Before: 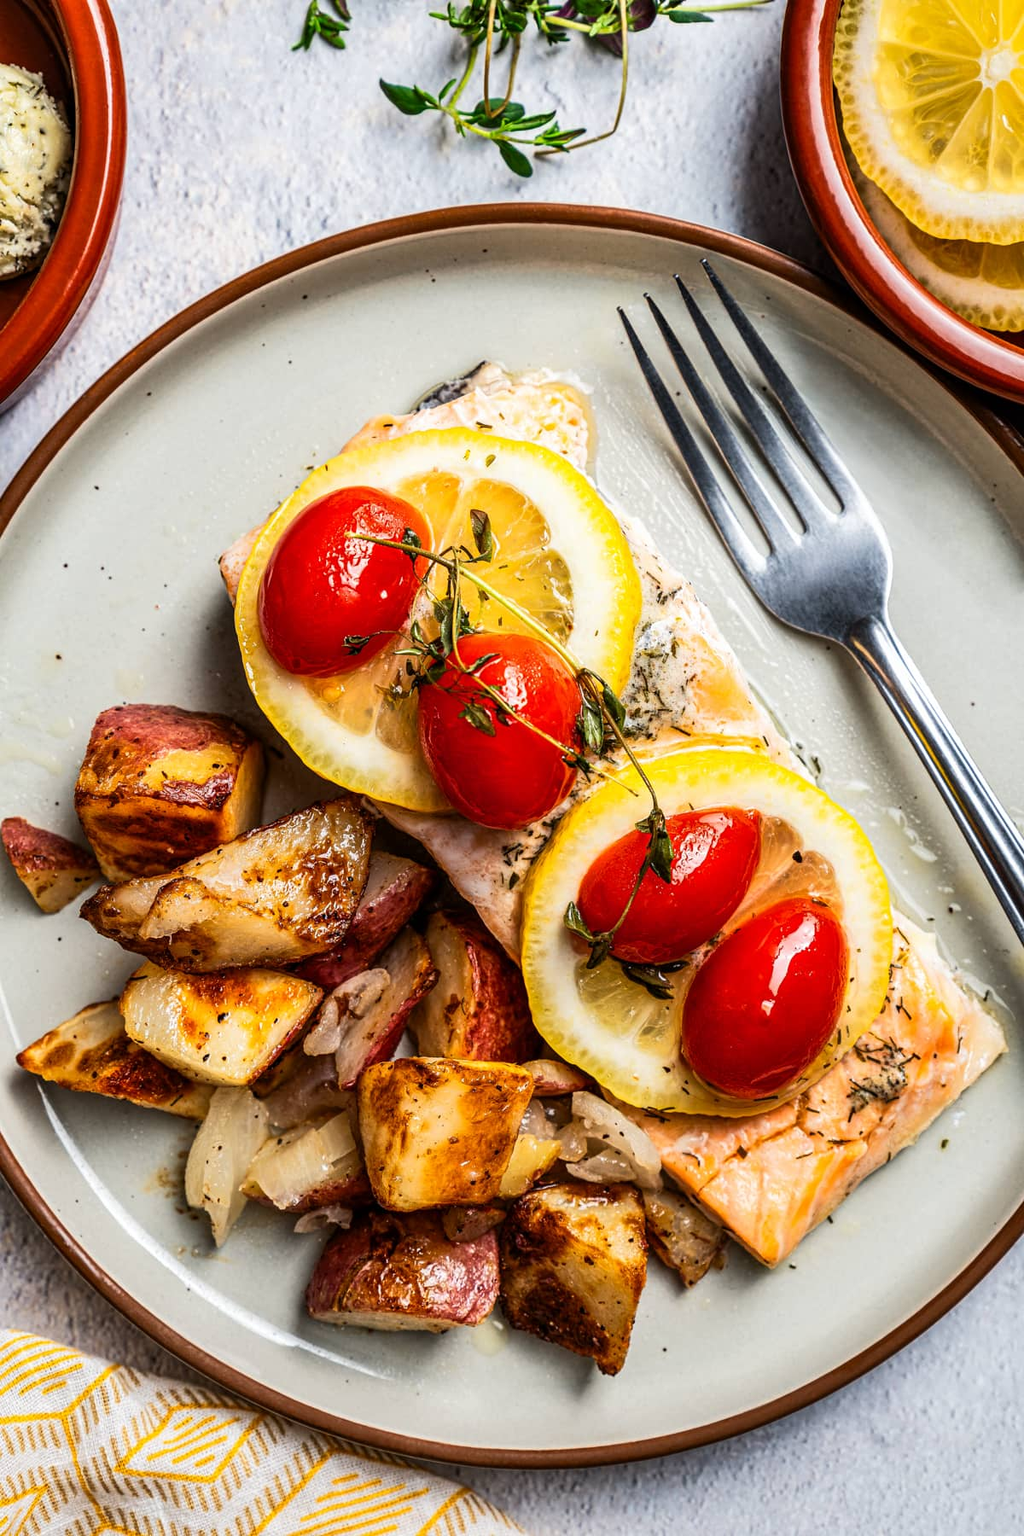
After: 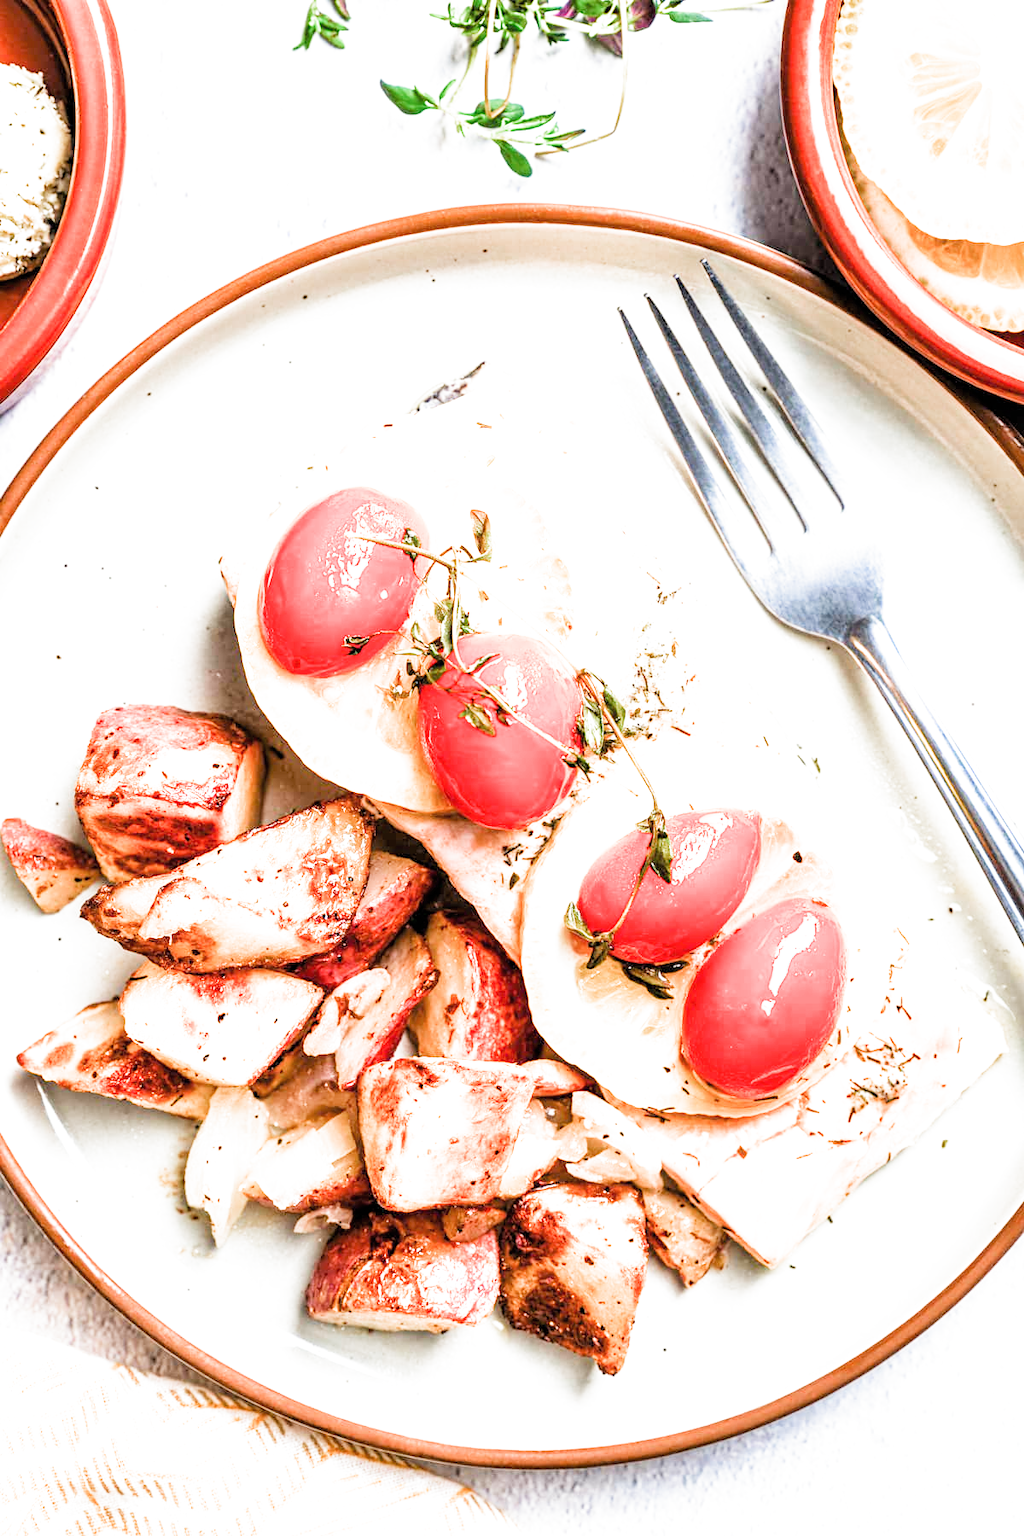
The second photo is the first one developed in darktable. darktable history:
filmic rgb: black relative exposure -7.65 EV, white relative exposure 4.56 EV, hardness 3.61, add noise in highlights 0.001, preserve chrominance luminance Y, color science v3 (2019), use custom middle-gray values true, contrast in highlights soft
exposure: exposure 3.015 EV, compensate highlight preservation false
